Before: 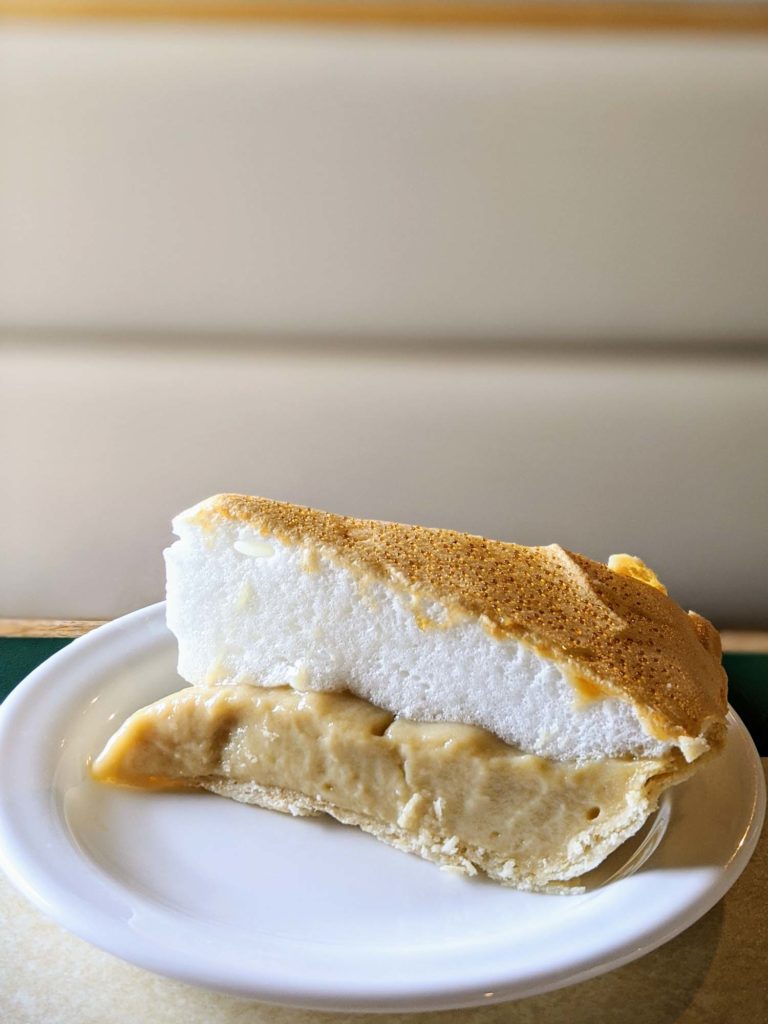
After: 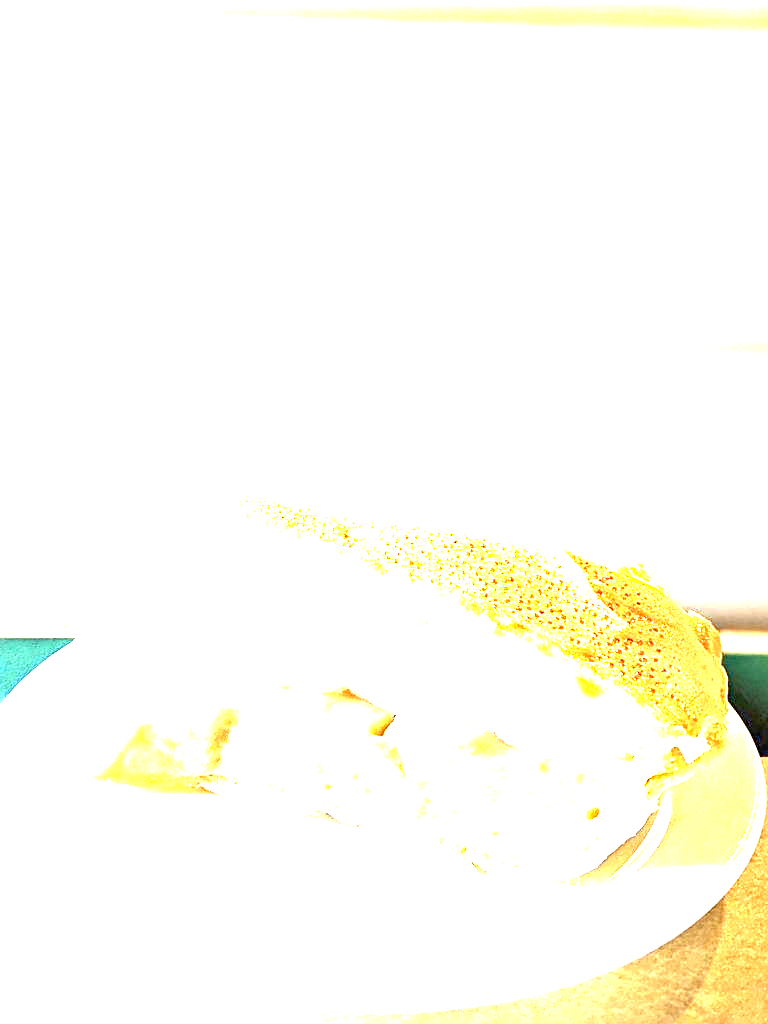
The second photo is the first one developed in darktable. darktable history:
sharpen: on, module defaults
exposure: black level correction 0, exposure 4 EV, compensate exposure bias true, compensate highlight preservation false
